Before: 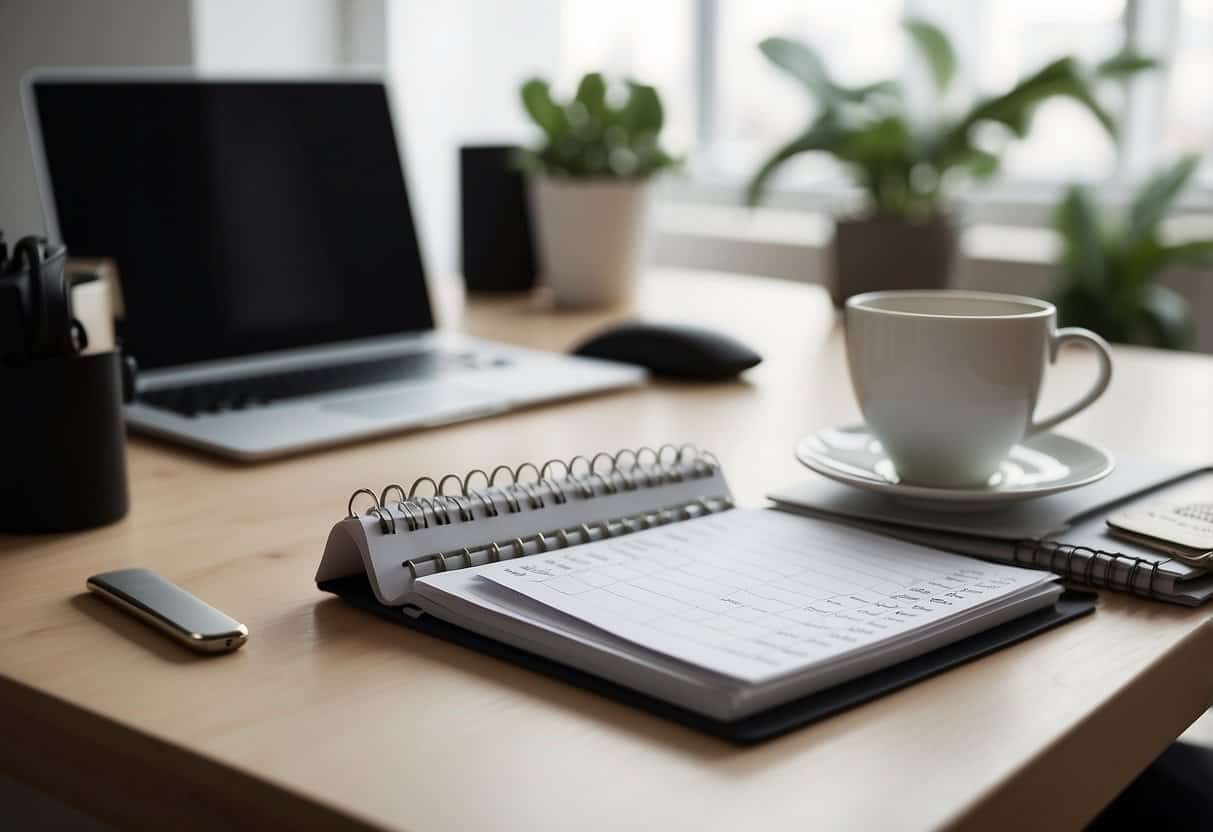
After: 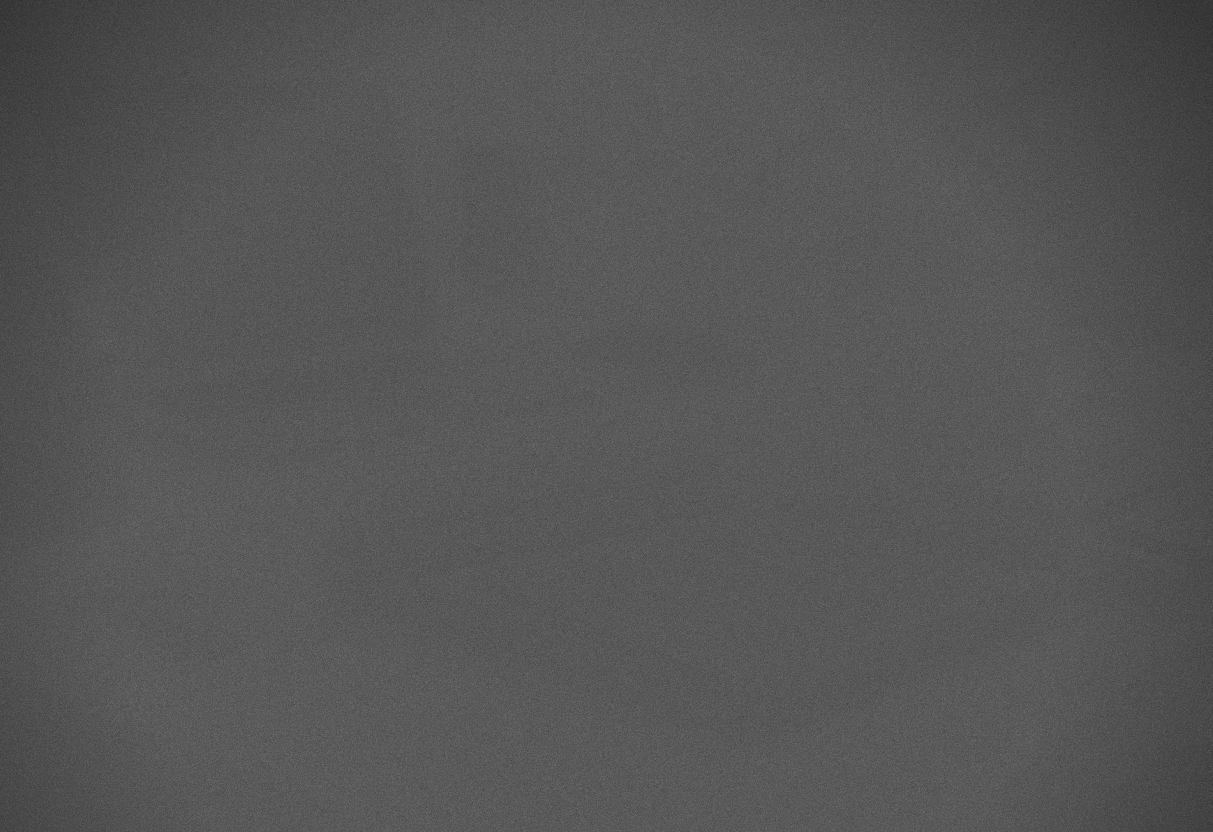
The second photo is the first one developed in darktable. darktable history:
exposure: exposure 0.515 EV, compensate highlight preservation false
vignetting: brightness -0.629, saturation -0.007, center (-0.028, 0.239)
grain: strength 26%
contrast brightness saturation: contrast -0.99, brightness -0.17, saturation 0.75
monochrome: a 30.25, b 92.03
white balance: red 0.986, blue 1.01
sharpen: on, module defaults
